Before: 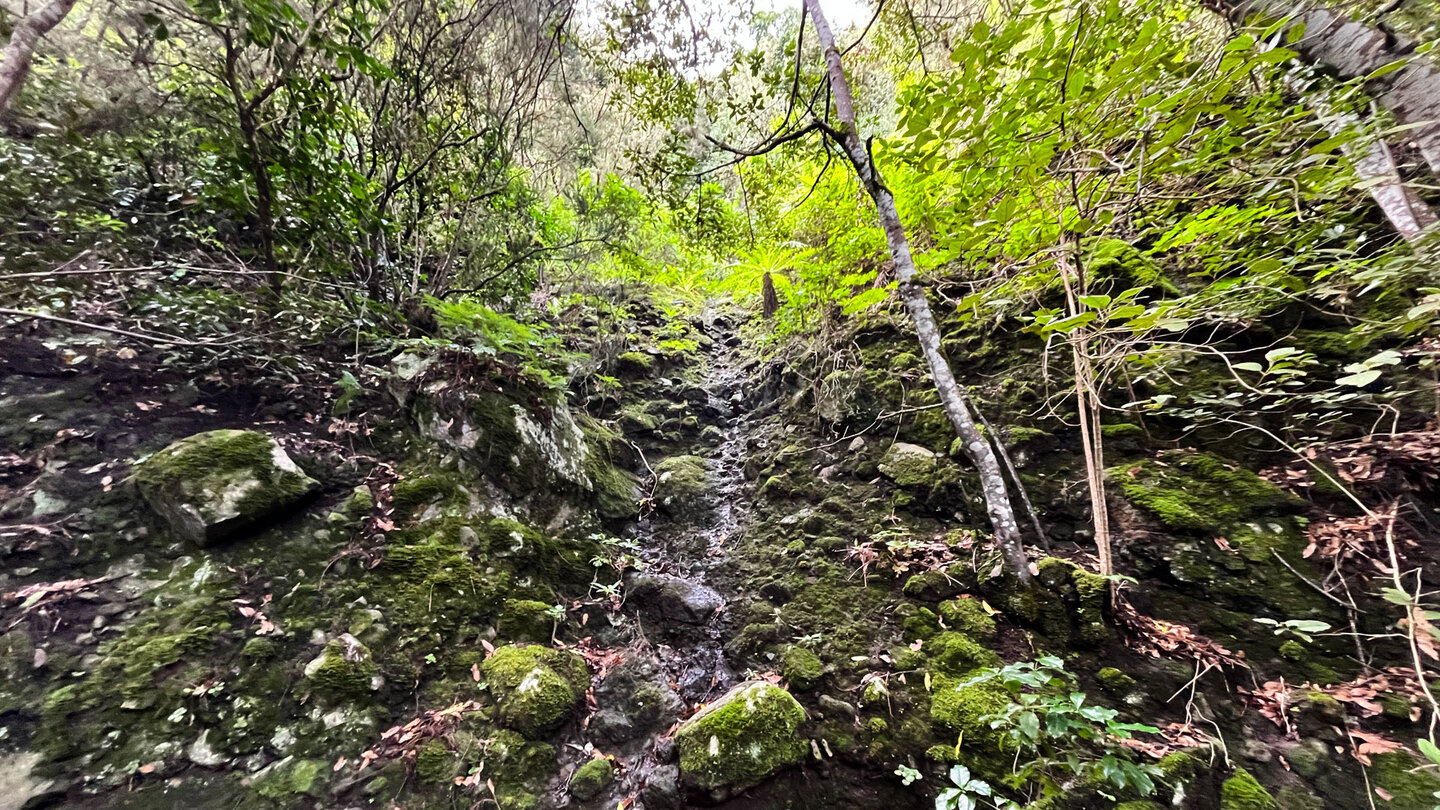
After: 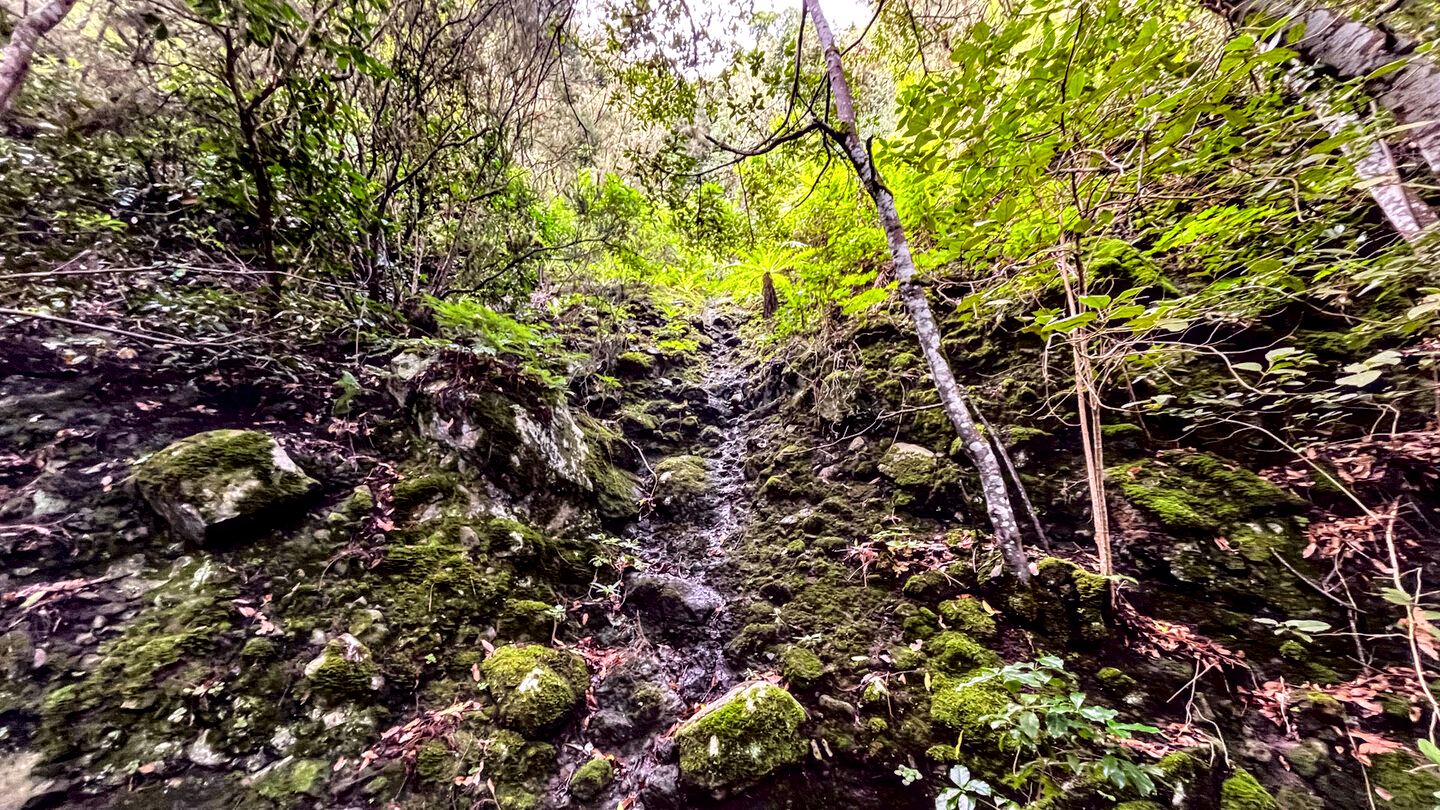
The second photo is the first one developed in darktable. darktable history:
tone curve: curves: ch0 [(0, 0) (0.126, 0.061) (0.362, 0.382) (0.498, 0.498) (0.706, 0.712) (1, 1)]; ch1 [(0, 0) (0.5, 0.522) (0.55, 0.586) (1, 1)]; ch2 [(0, 0) (0.44, 0.424) (0.5, 0.482) (0.537, 0.538) (1, 1)], color space Lab, independent channels, preserve colors none
local contrast: detail 142%
